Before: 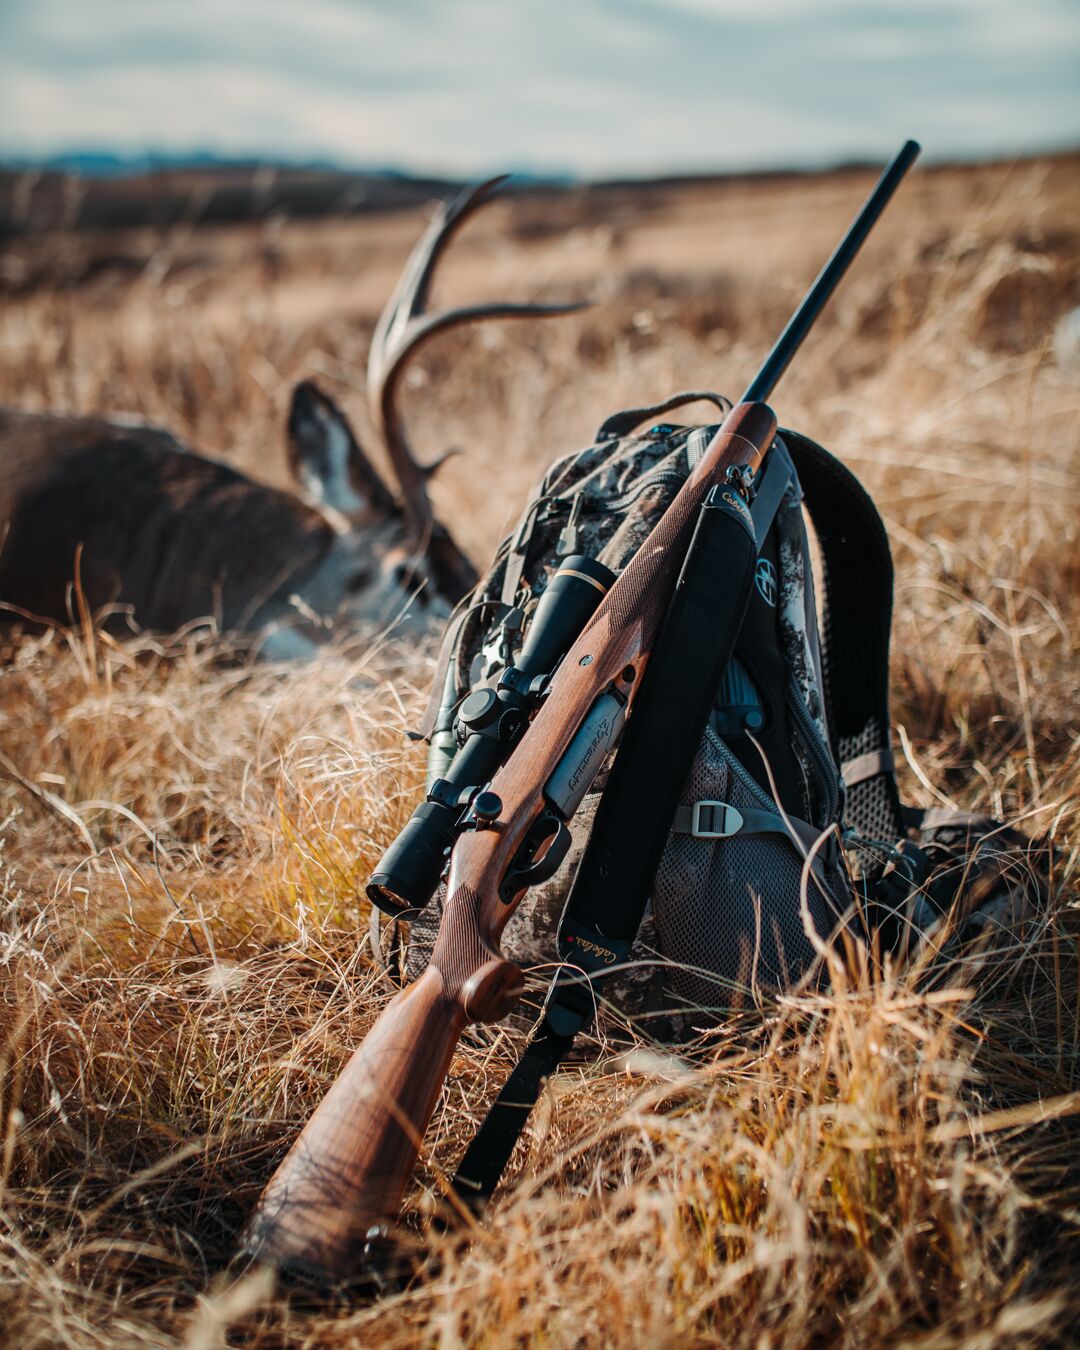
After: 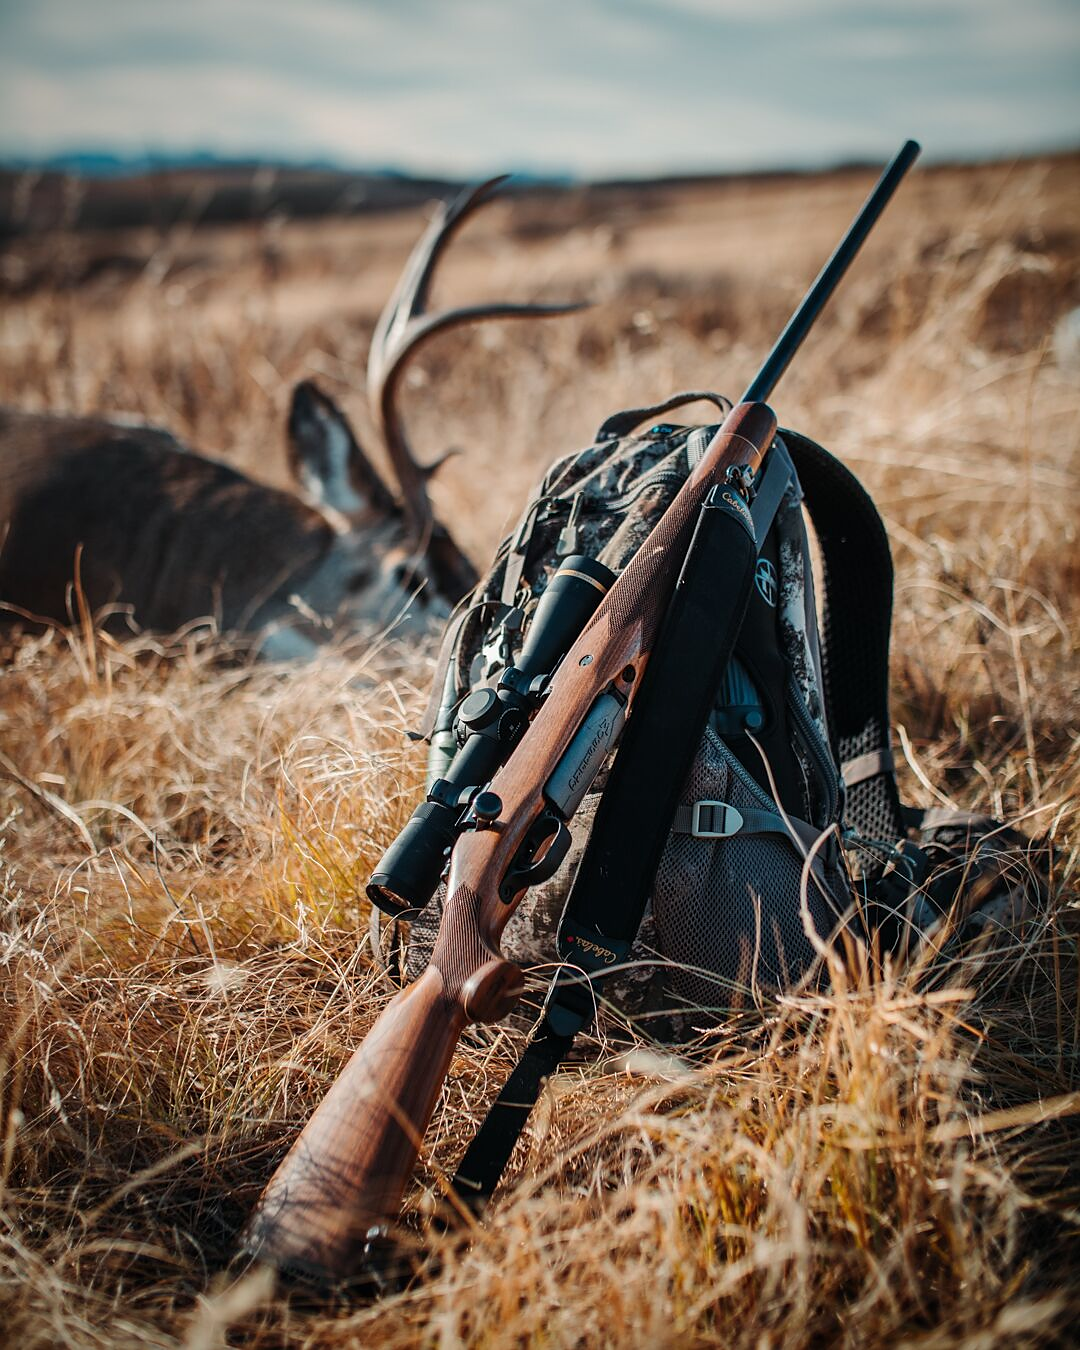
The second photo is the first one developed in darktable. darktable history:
sharpen: radius 1.008
vignetting: fall-off radius 61.05%, saturation 0.05
